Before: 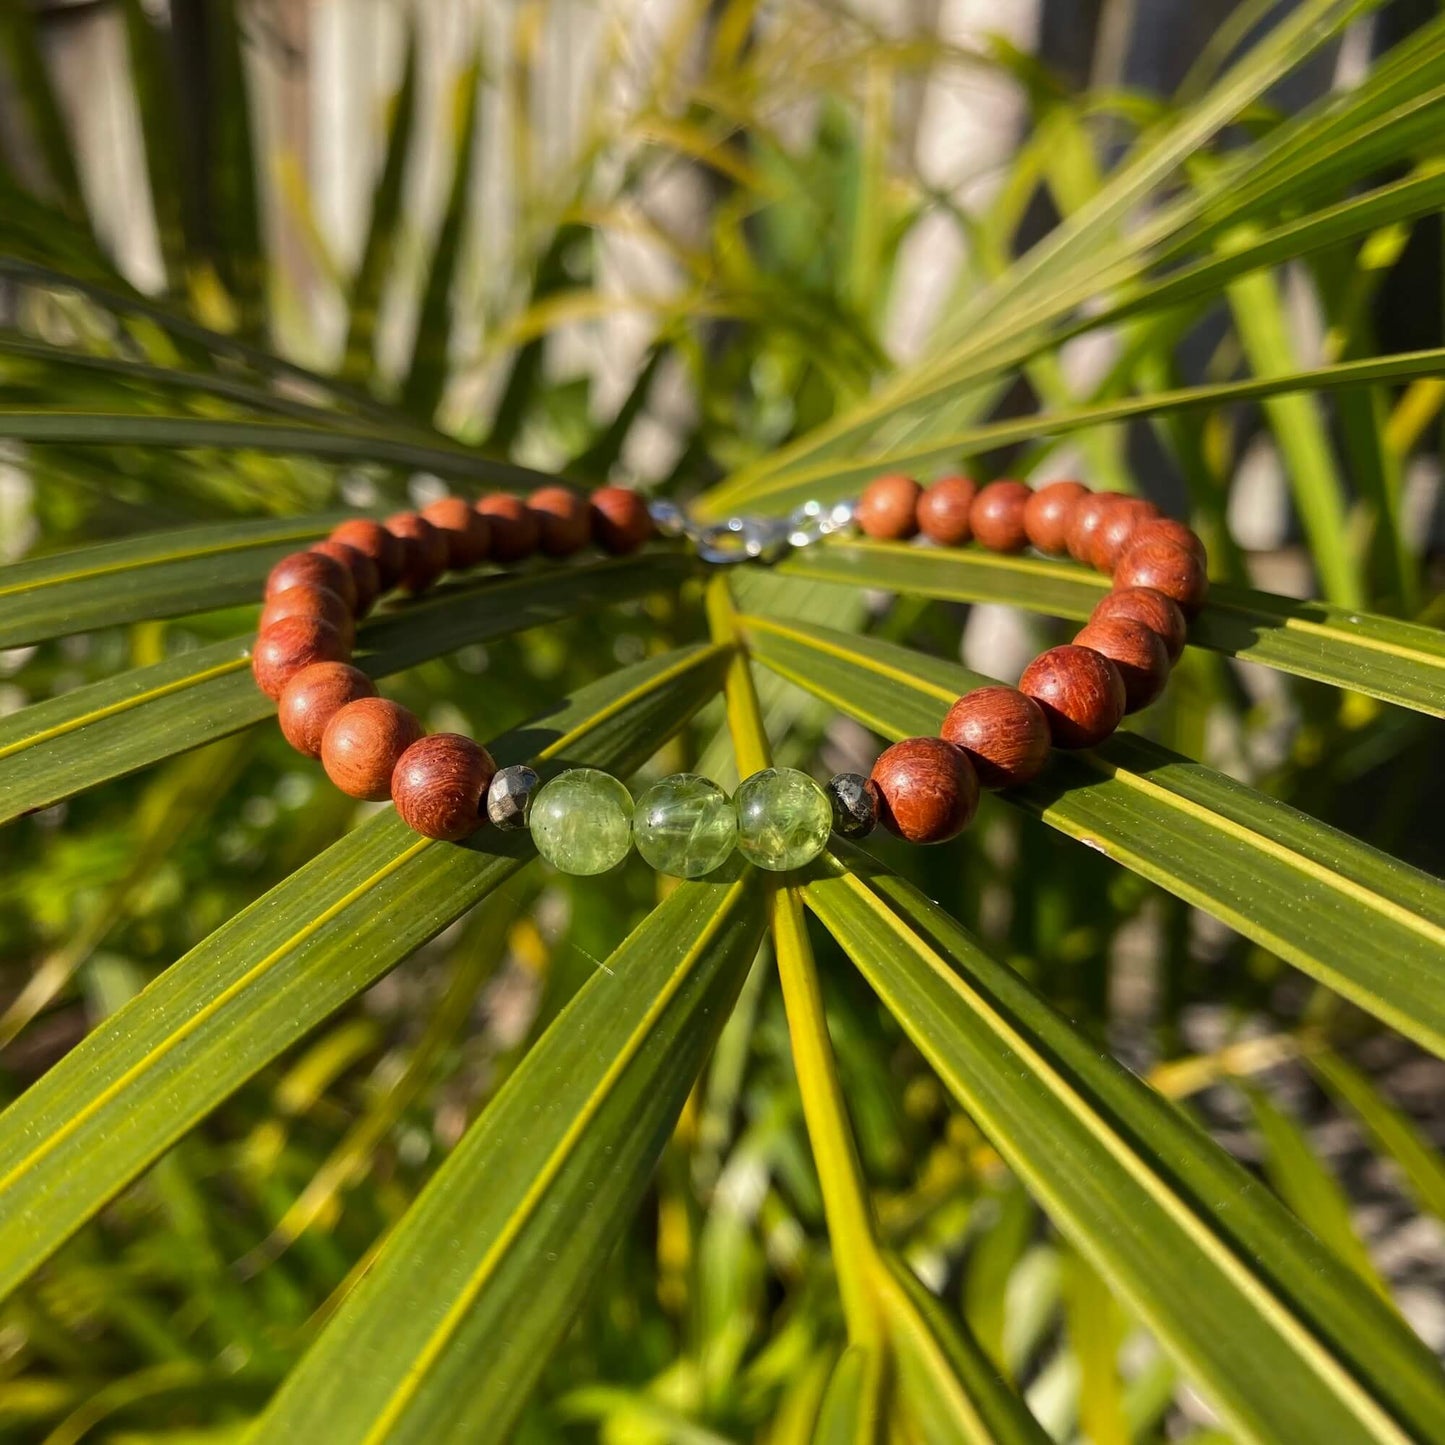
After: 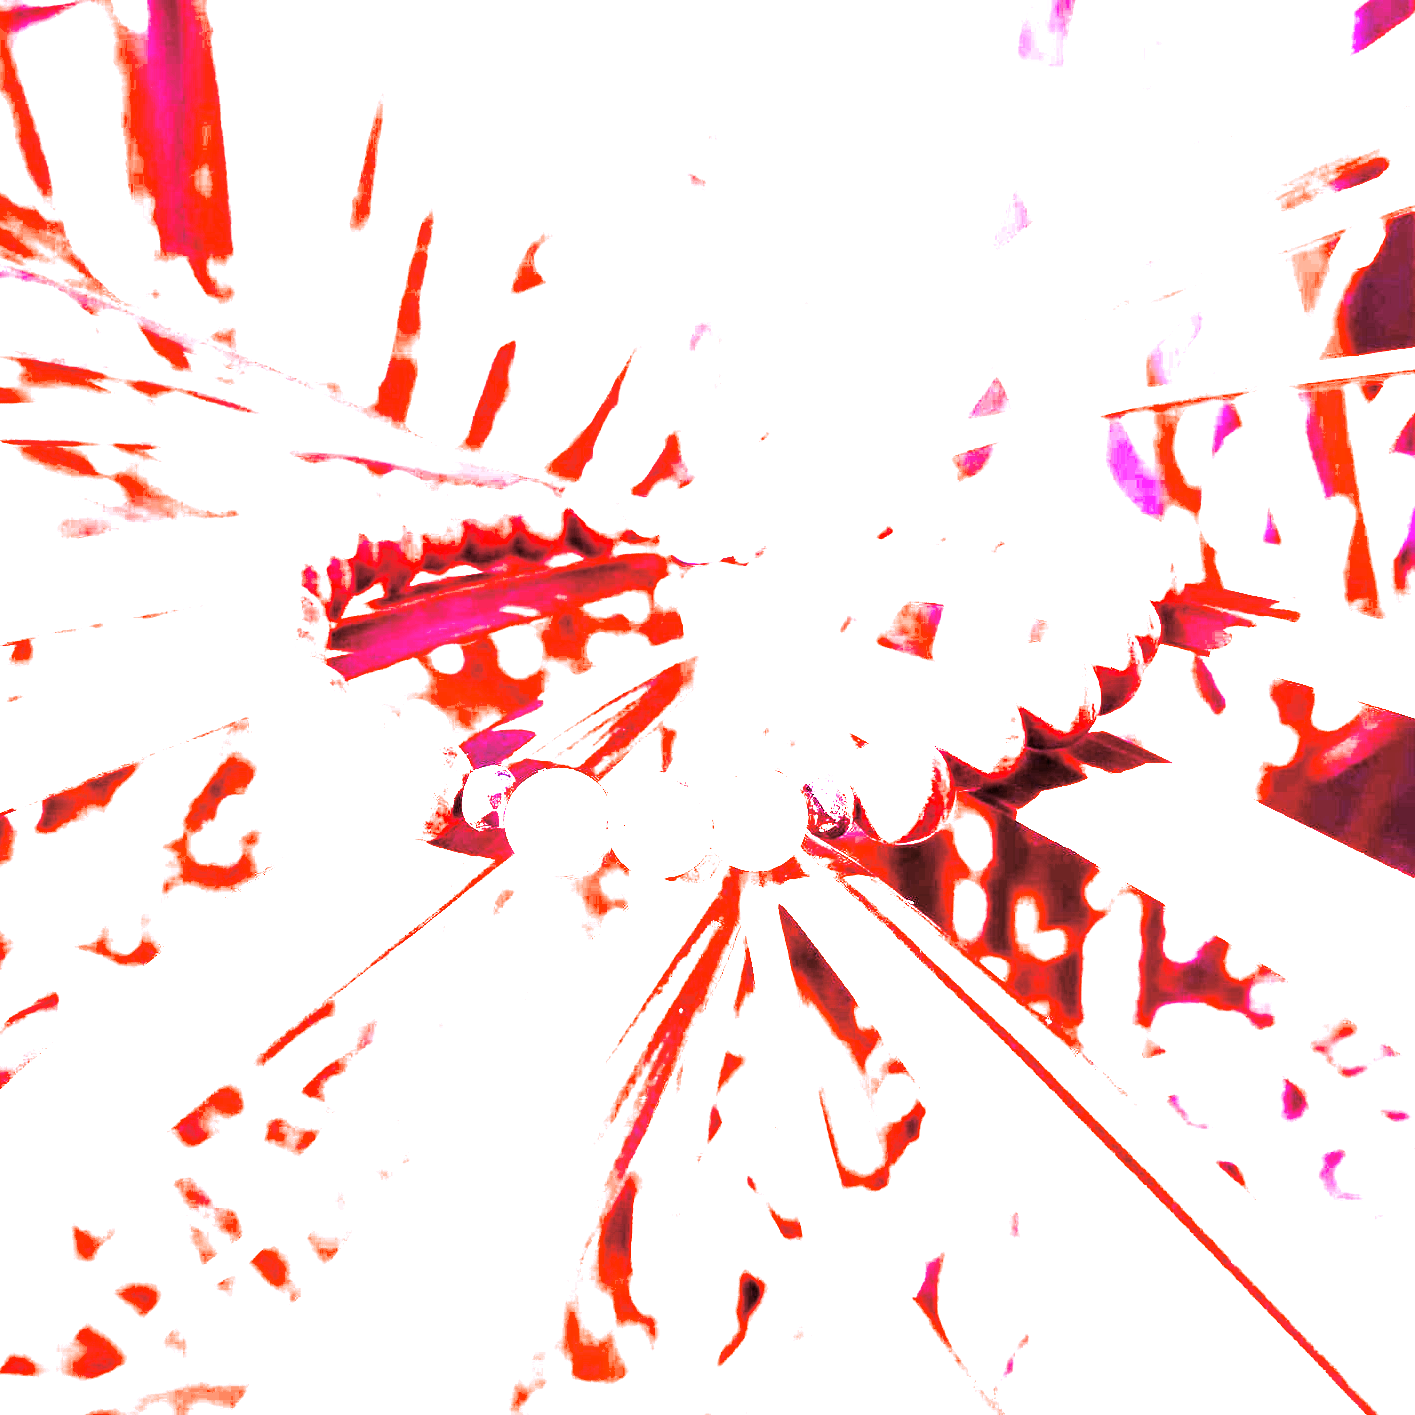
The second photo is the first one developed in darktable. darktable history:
split-toning: shadows › hue 360°
crop: left 1.743%, right 0.268%, bottom 2.011%
white balance: red 8, blue 8
tone equalizer: on, module defaults
haze removal: strength 0.5, distance 0.43, compatibility mode true, adaptive false
